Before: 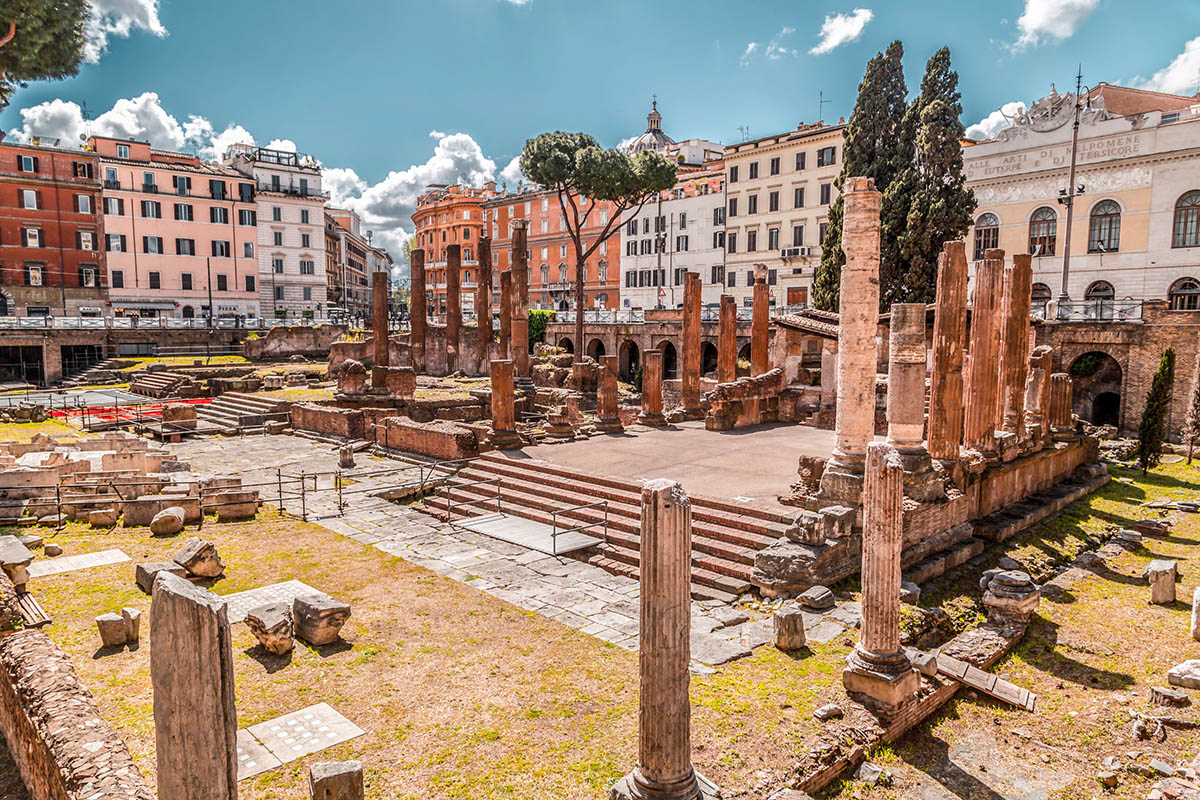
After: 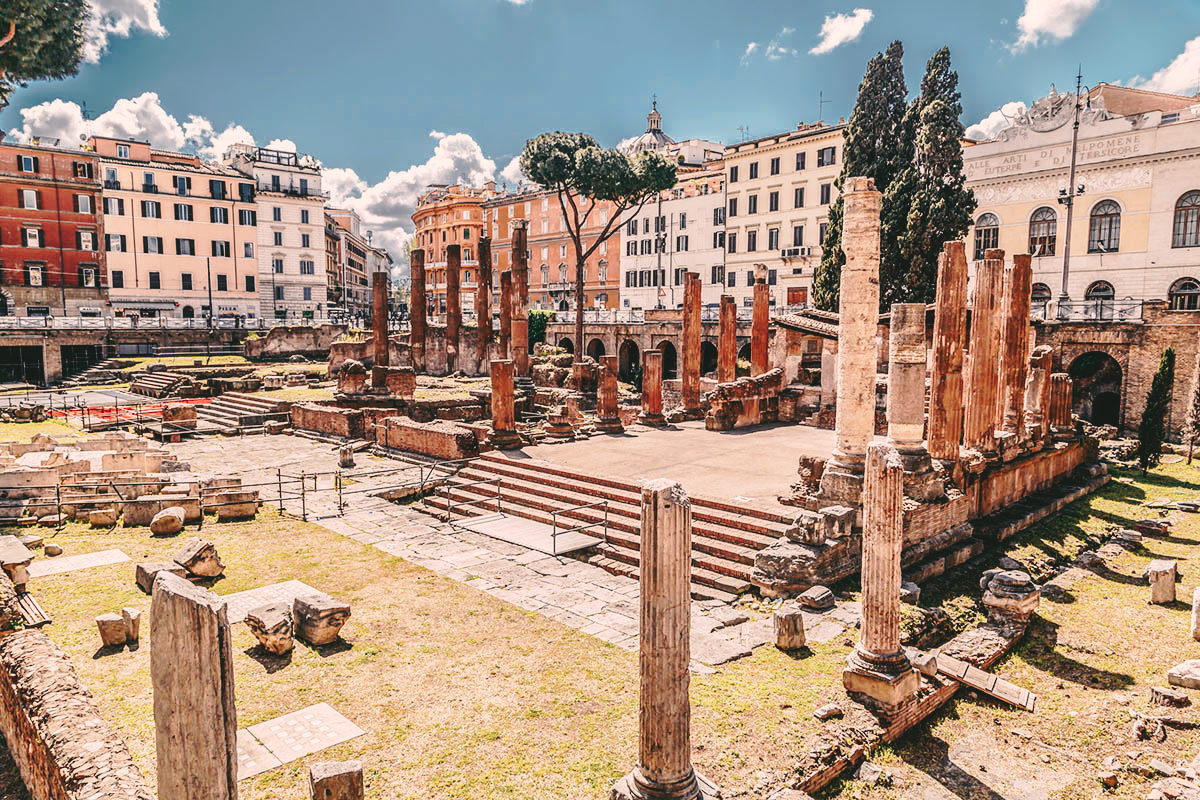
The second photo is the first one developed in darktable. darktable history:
tone curve: curves: ch0 [(0, 0) (0.003, 0.085) (0.011, 0.086) (0.025, 0.086) (0.044, 0.088) (0.069, 0.093) (0.1, 0.102) (0.136, 0.12) (0.177, 0.157) (0.224, 0.203) (0.277, 0.277) (0.335, 0.36) (0.399, 0.463) (0.468, 0.559) (0.543, 0.626) (0.623, 0.703) (0.709, 0.789) (0.801, 0.869) (0.898, 0.927) (1, 1)], preserve colors none
color look up table: target L [91.11, 90.48, 80.86, 71.19, 60.92, 62.44, 45.01, 39.42, 39.72, 14.58, 200.92, 94.66, 84.16, 74.92, 67.38, 67.15, 66.15, 56.29, 52.43, 53.39, 42.75, 38.42, 26.92, 22.68, 5.897, 89.18, 83.11, 82.94, 69.39, 64.73, 81.4, 51.37, 67.89, 49.71, 49.78, 41.39, 40.87, 19.95, 20.66, 19.06, 18.93, 78.71, 63.36, 64.67, 63.23, 58.69, 42.68, 37.73, 37.39], target a [-4.358, -13.51, -32.29, -5.76, -7.841, 2.915, -21.64, -12.53, -9.959, -27.43, 0, 17.54, 11.63, 28.01, 10.81, 32.43, 9.186, 46.81, 25.43, 59.3, 36.69, 5.895, 19.17, 32.29, -19.27, 25.7, 24.81, 27.56, 43.19, 20.42, 30.74, 33.65, 41.73, 53.12, 47.67, 30.93, 56.7, 8.064, -2.767, 22.07, 30.29, -16.84, -16.32, -33.9, -34.12, -4.411, -0.211, -12.94, 3.246], target b [27.56, 36.36, 15.64, 39.31, 17.32, 9.606, 14.49, 17.97, 4.41, -0.086, -0.001, 11.73, 33.86, 19.13, 54.62, 54.94, 30.48, 25.47, 14.04, 43.62, 35.81, 1.63, 26.47, 2.345, 9.23, 3.061, 11.26, 4.85, 0.499, -0.561, -3.885, -34.37, -18.26, 3.607, -19.75, -3.979, -43.17, -28.77, -3.91, -20.17, -35.87, 5.888, -33.89, -4.239, -28.23, -10.24, -53.46, -7.988, -24.18], num patches 49
